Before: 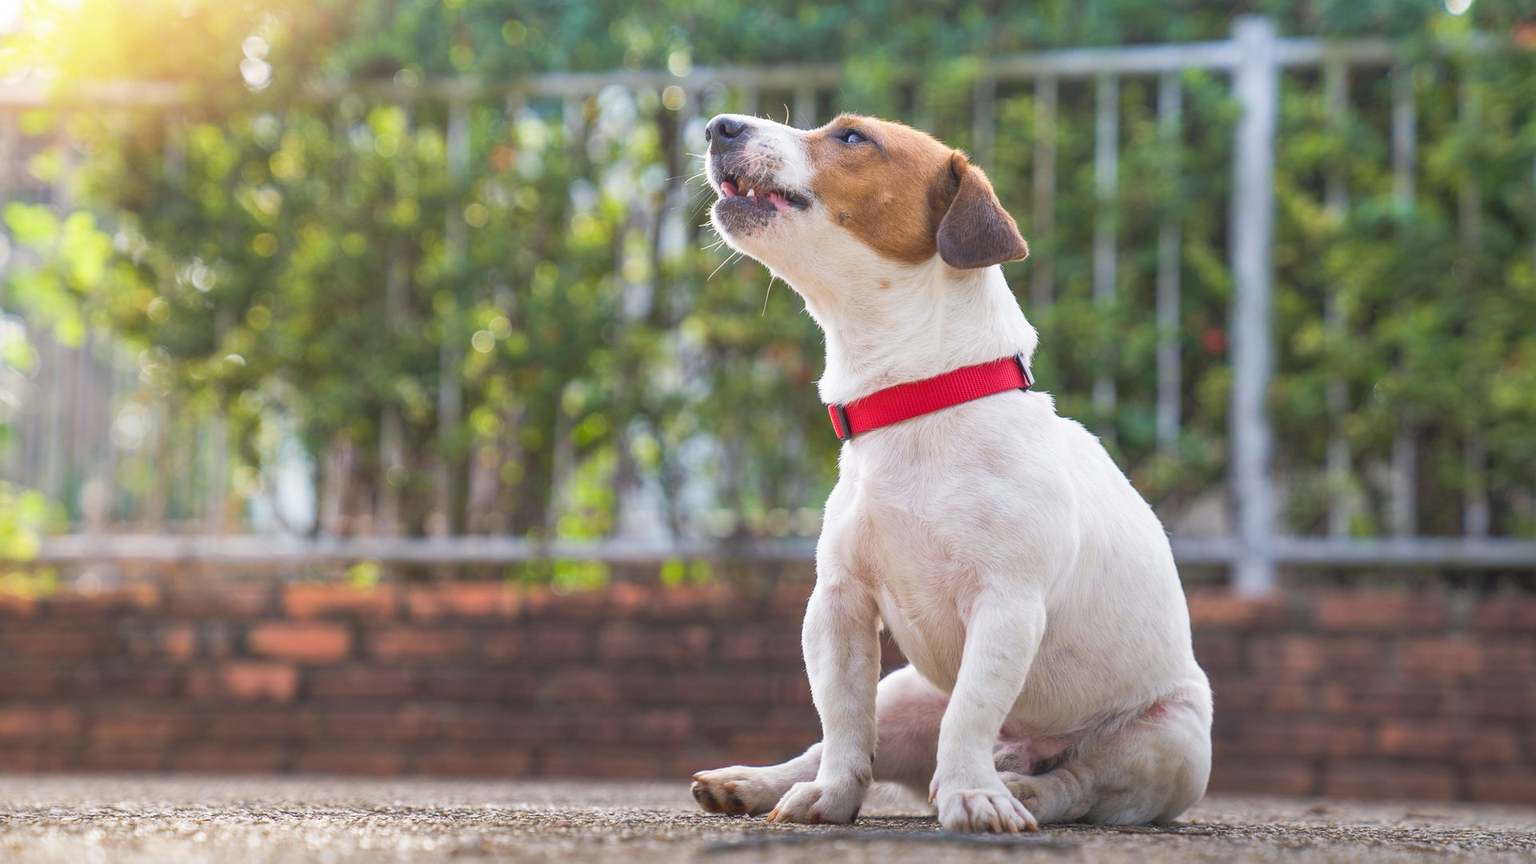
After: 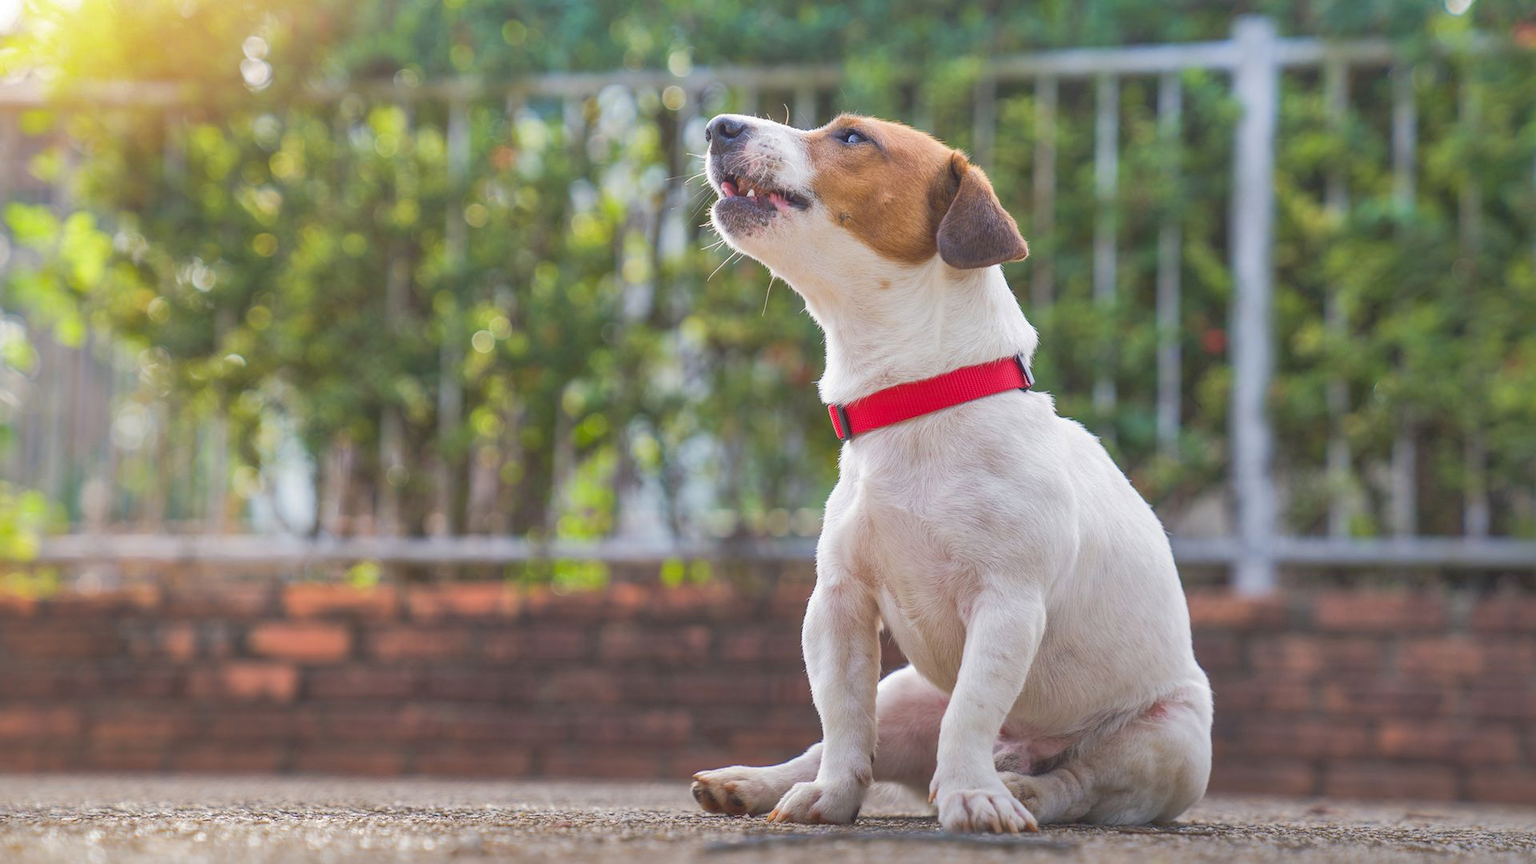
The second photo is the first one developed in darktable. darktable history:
shadows and highlights: shadows 59.42, highlights -59.81
